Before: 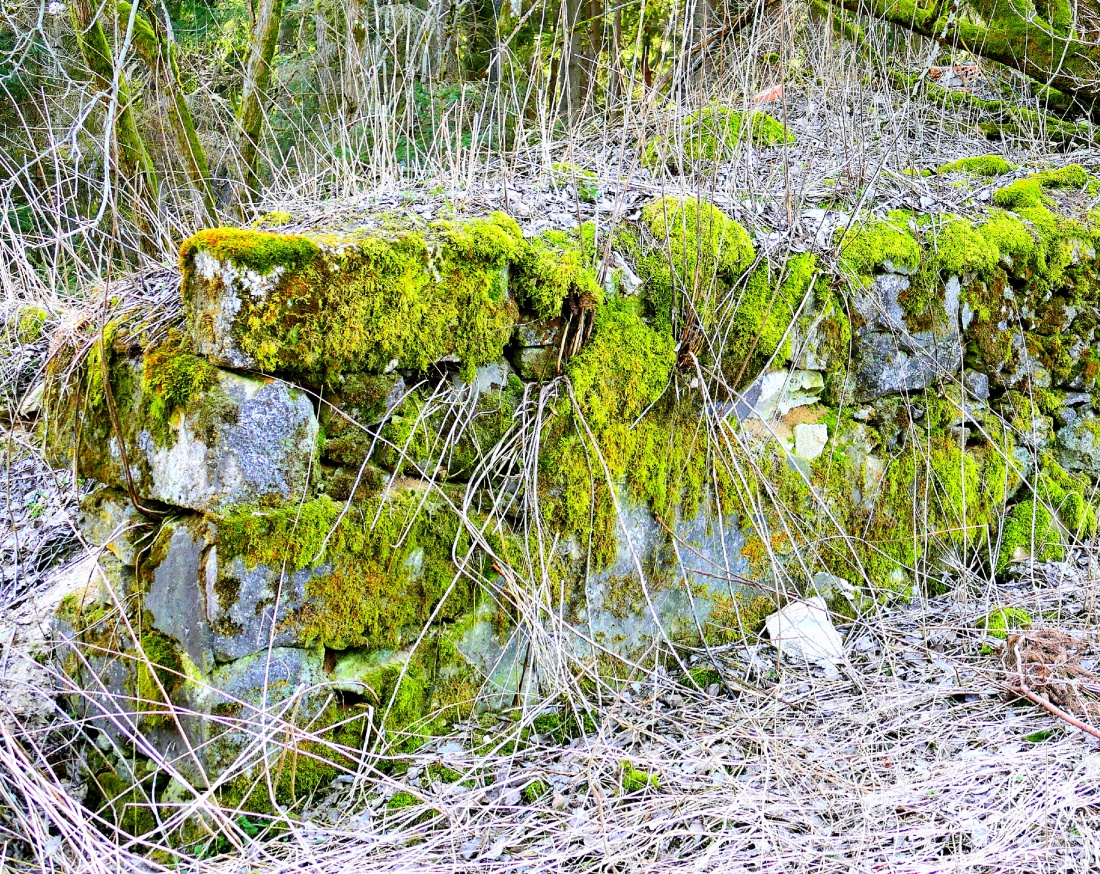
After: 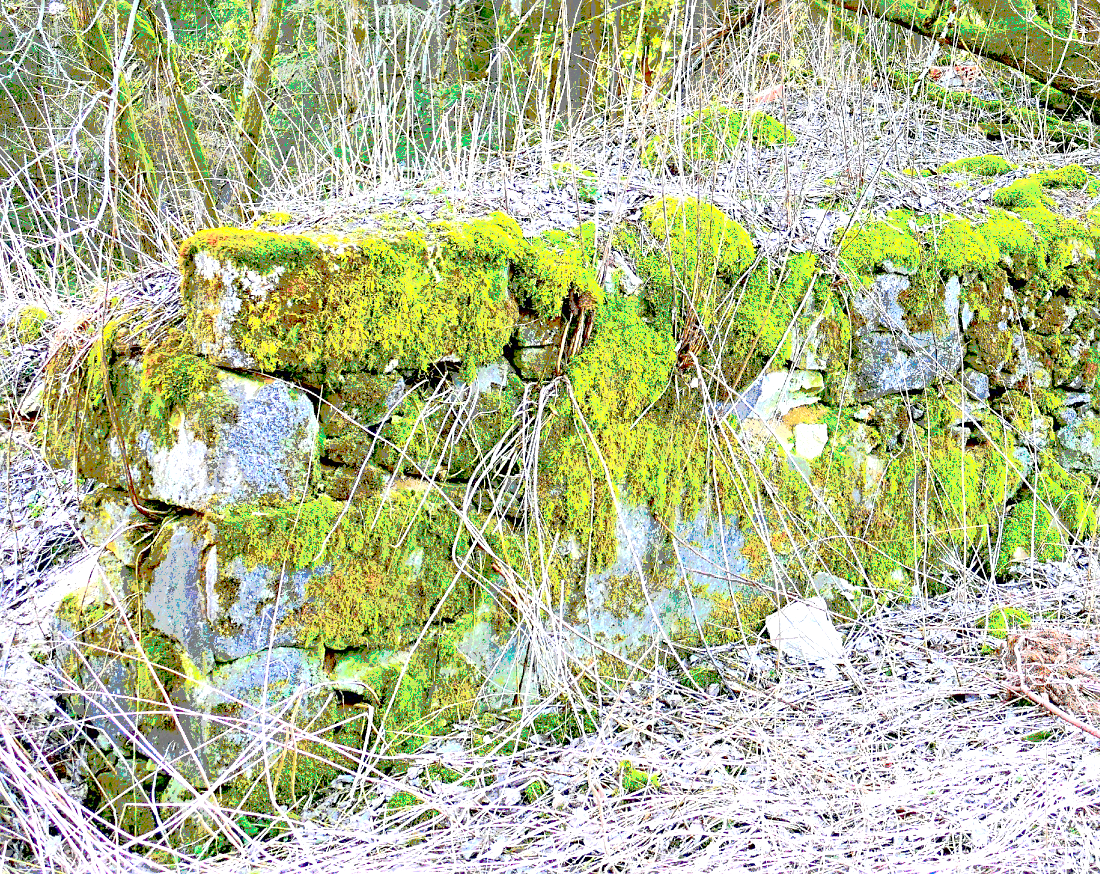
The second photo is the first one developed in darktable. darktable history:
contrast brightness saturation: contrast 0.09, saturation 0.28
sharpen: radius 2.529, amount 0.323
exposure: black level correction 0.001, exposure 0.5 EV, compensate exposure bias true, compensate highlight preservation false
tone curve: curves: ch0 [(0, 0) (0.003, 0.011) (0.011, 0.043) (0.025, 0.133) (0.044, 0.226) (0.069, 0.303) (0.1, 0.371) (0.136, 0.429) (0.177, 0.482) (0.224, 0.516) (0.277, 0.539) (0.335, 0.535) (0.399, 0.517) (0.468, 0.498) (0.543, 0.523) (0.623, 0.655) (0.709, 0.83) (0.801, 0.827) (0.898, 0.89) (1, 1)], preserve colors none
